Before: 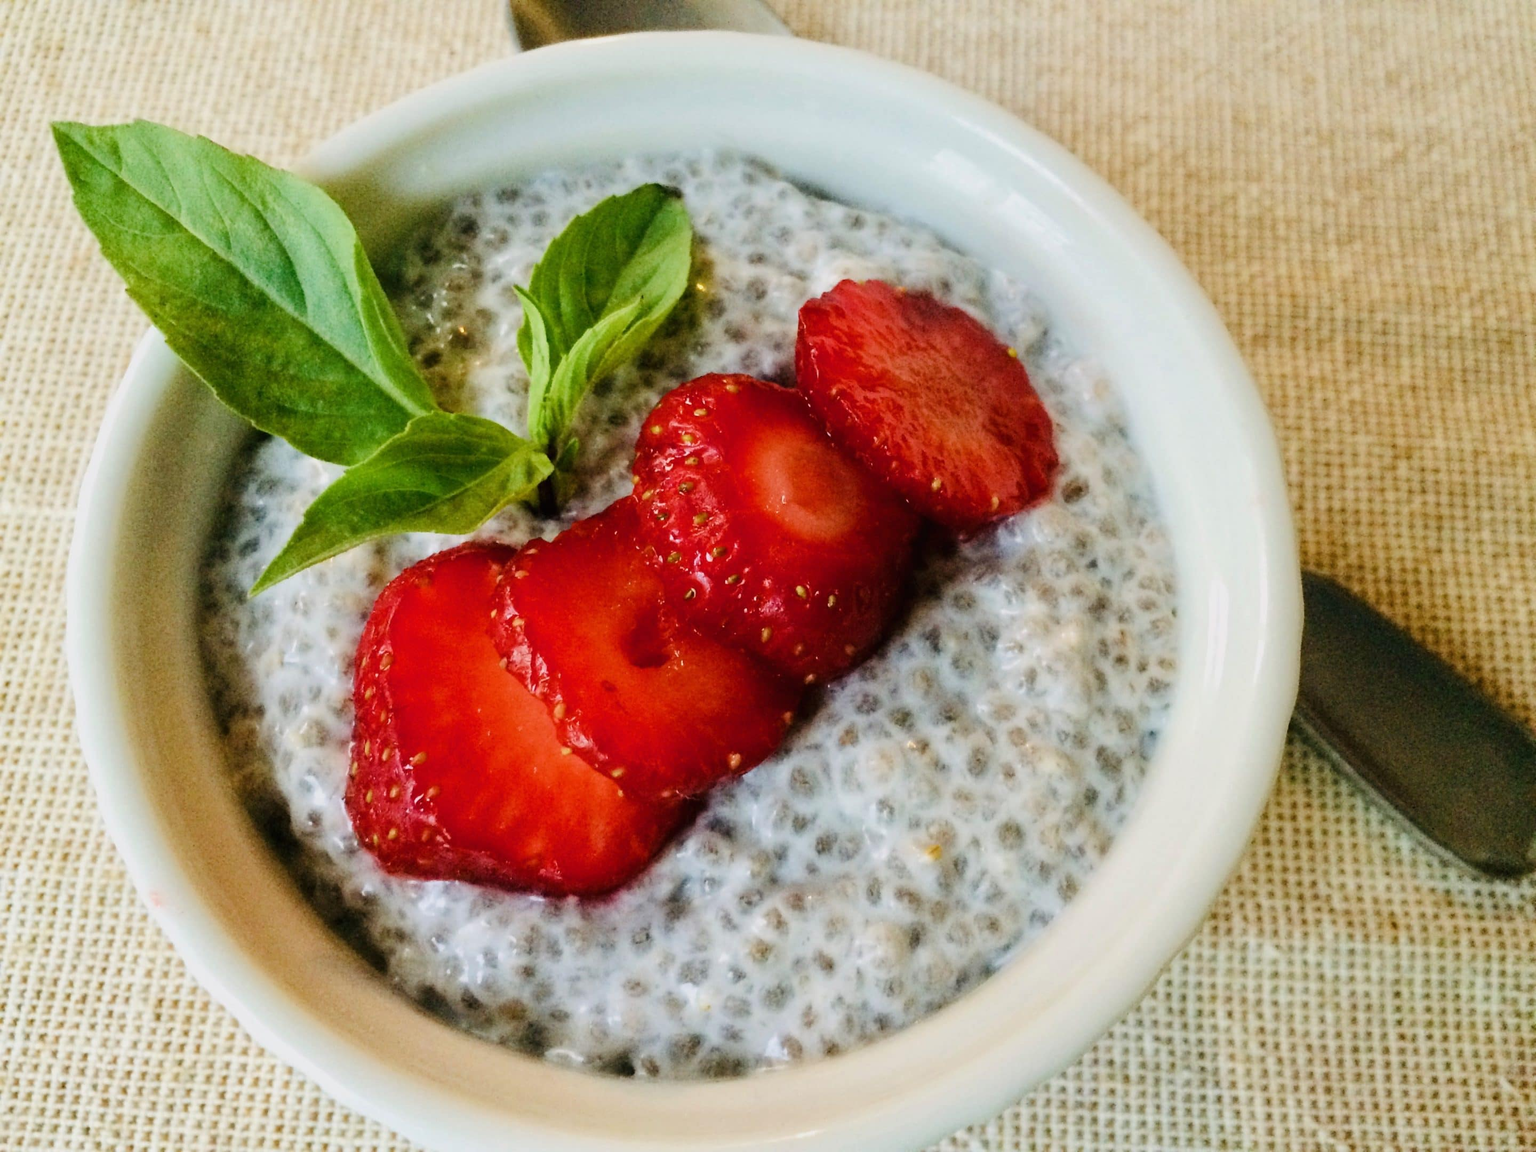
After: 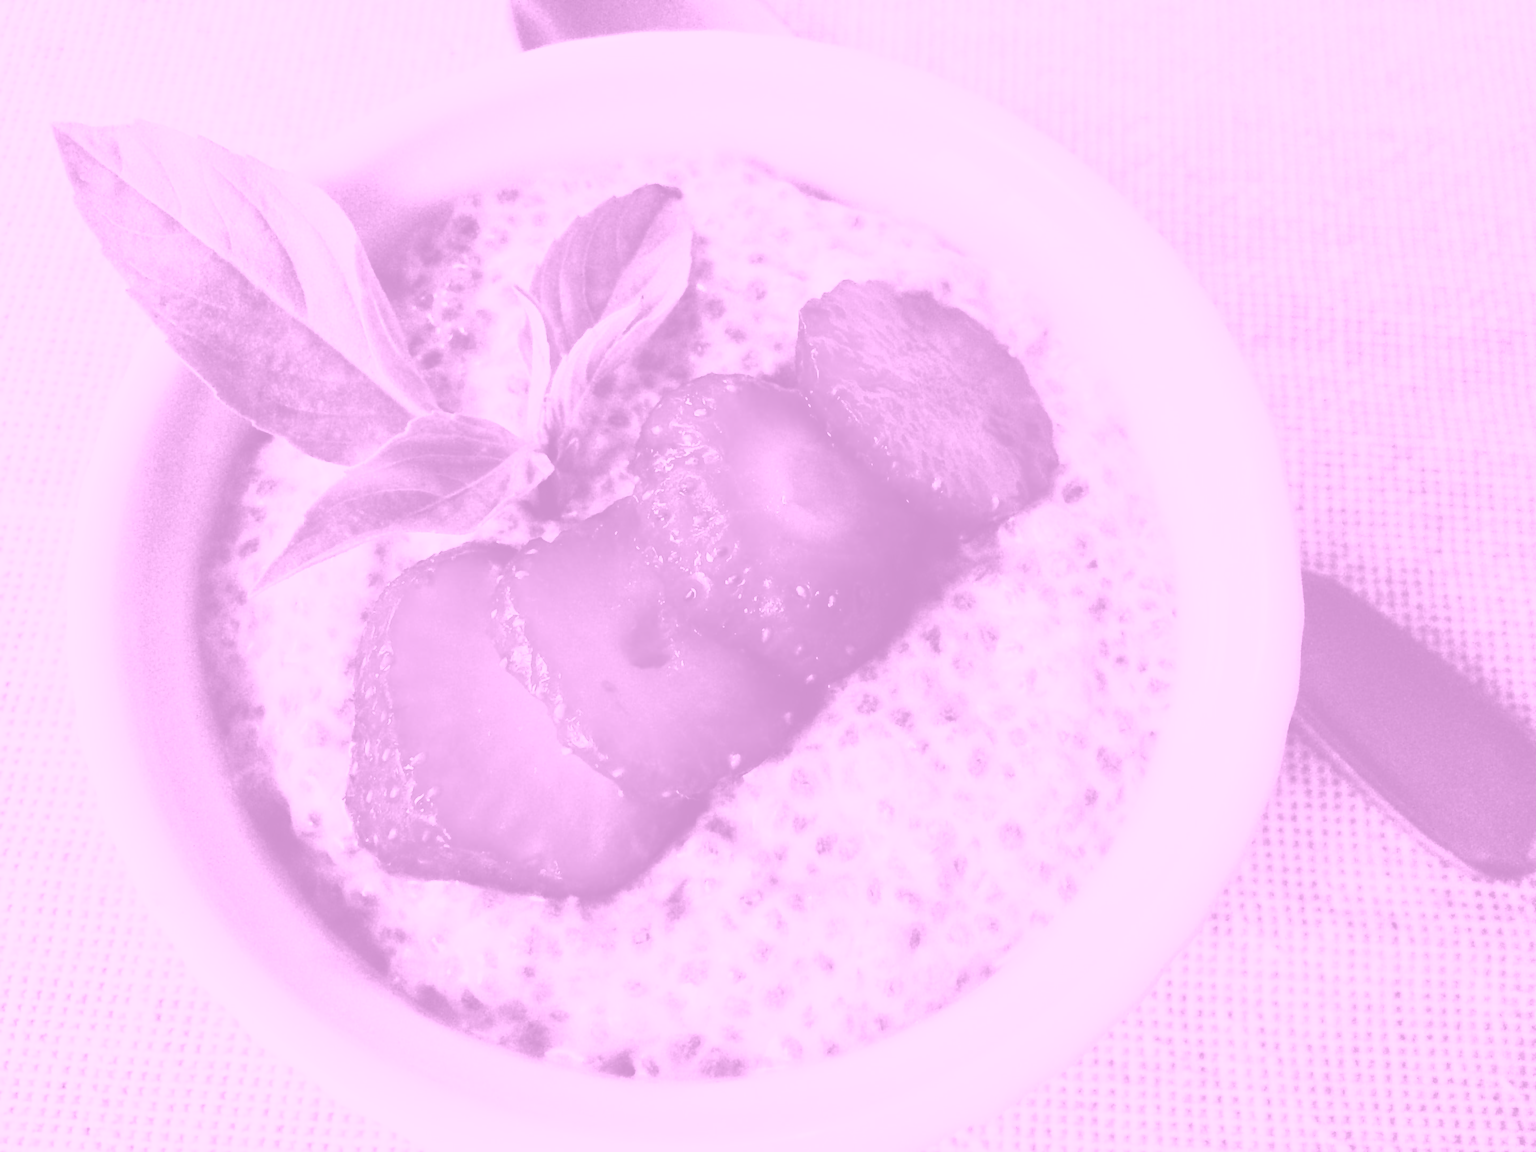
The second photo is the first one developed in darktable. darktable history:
colorize: hue 331.2°, saturation 75%, source mix 30.28%, lightness 70.52%, version 1
contrast brightness saturation: contrast 0.28
